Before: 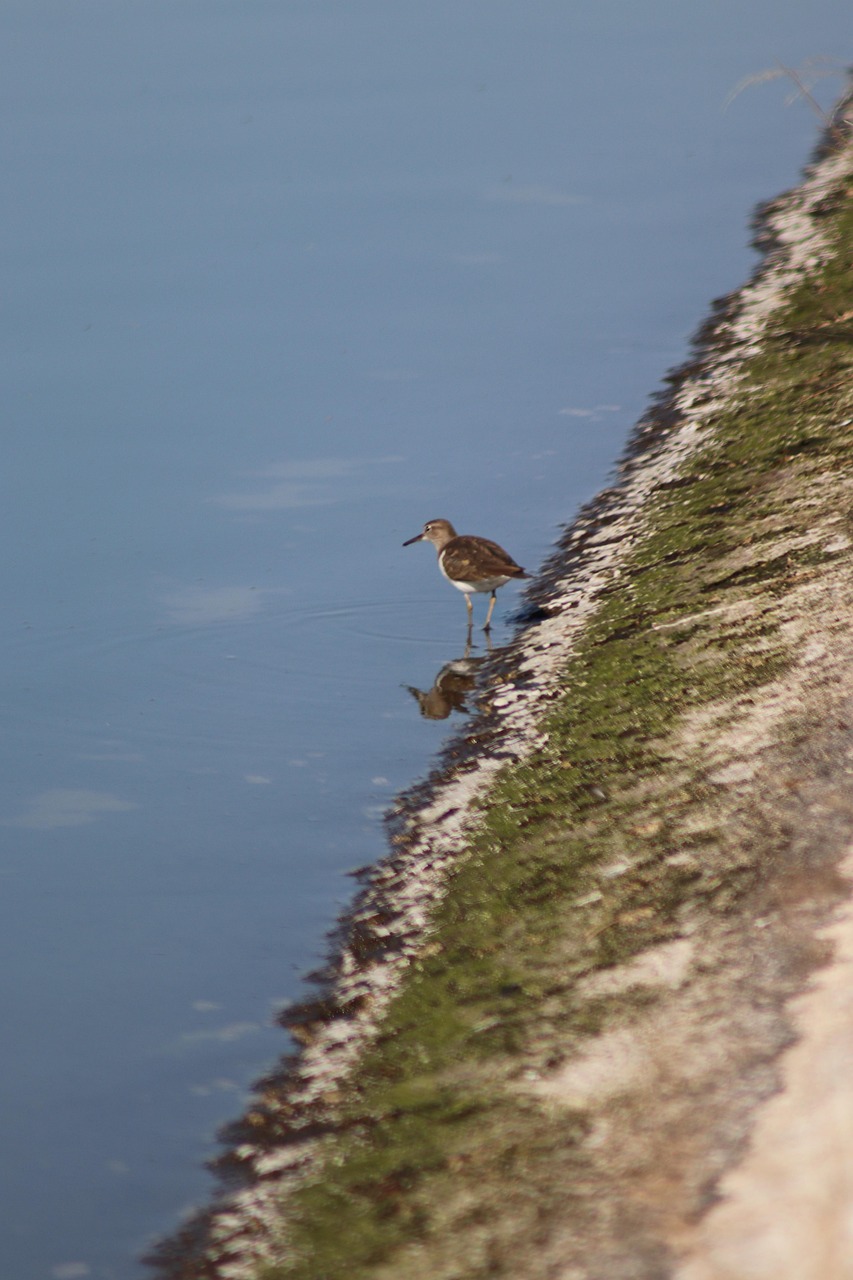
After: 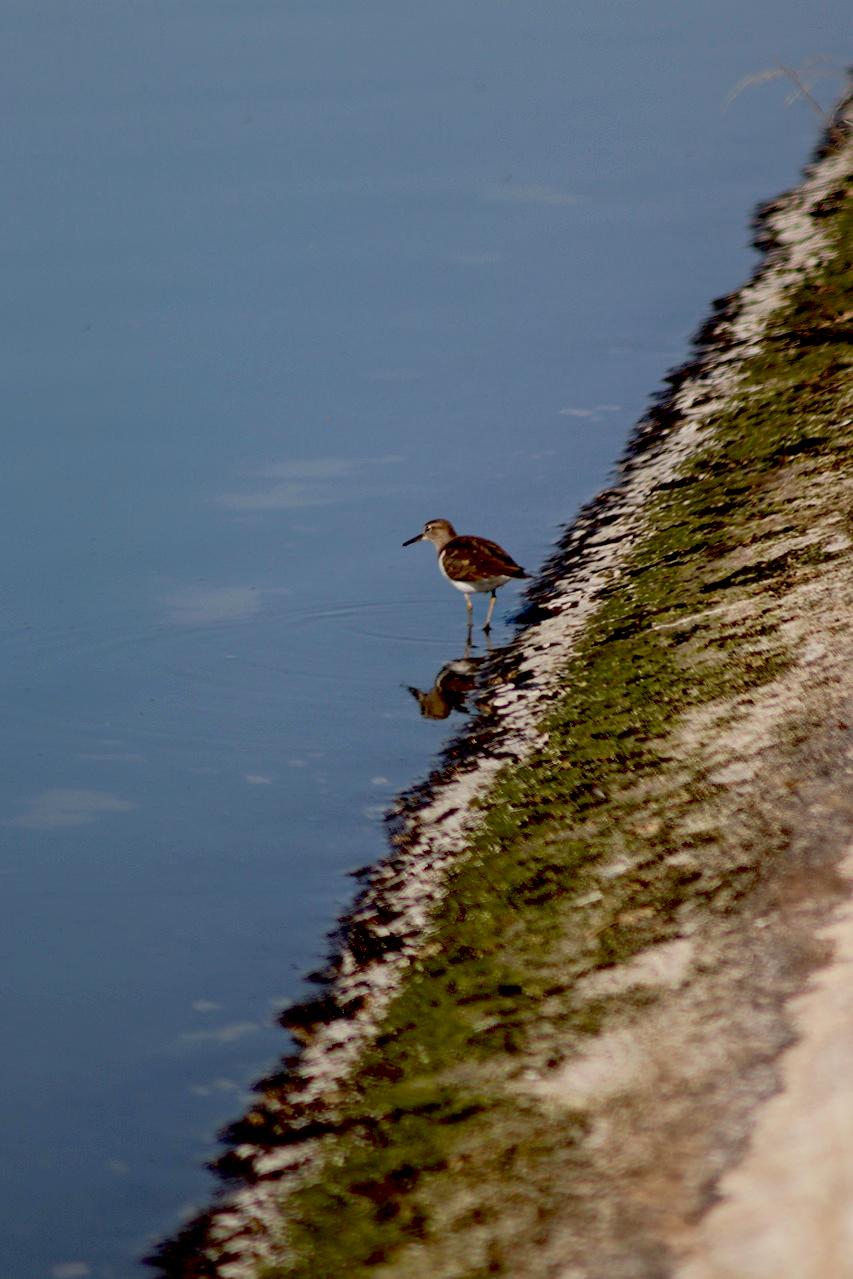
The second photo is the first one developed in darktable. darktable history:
crop: bottom 0.071%
exposure: black level correction 0.046, exposure -0.228 EV, compensate highlight preservation false
